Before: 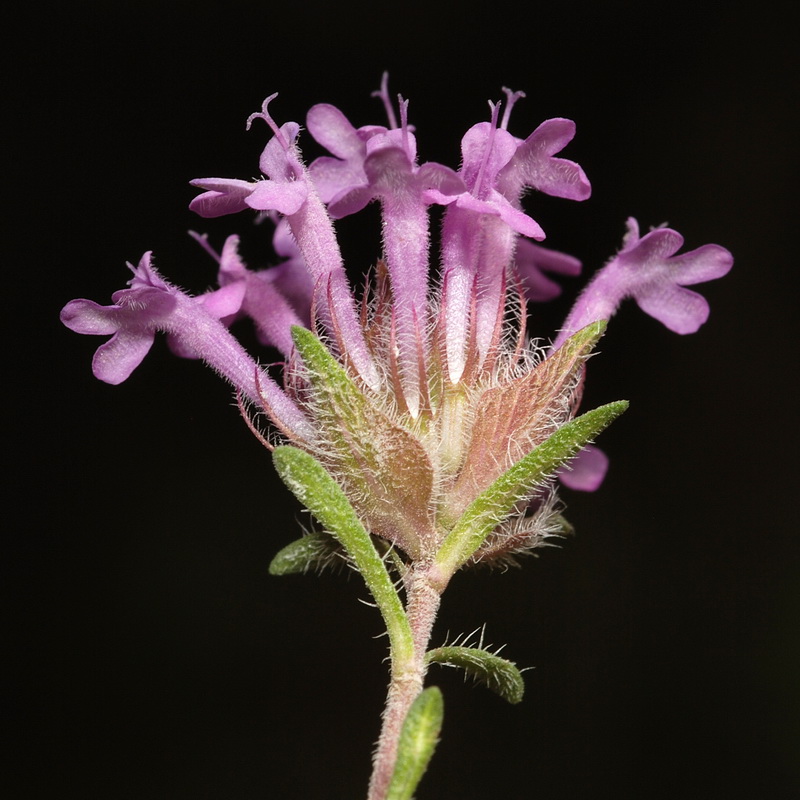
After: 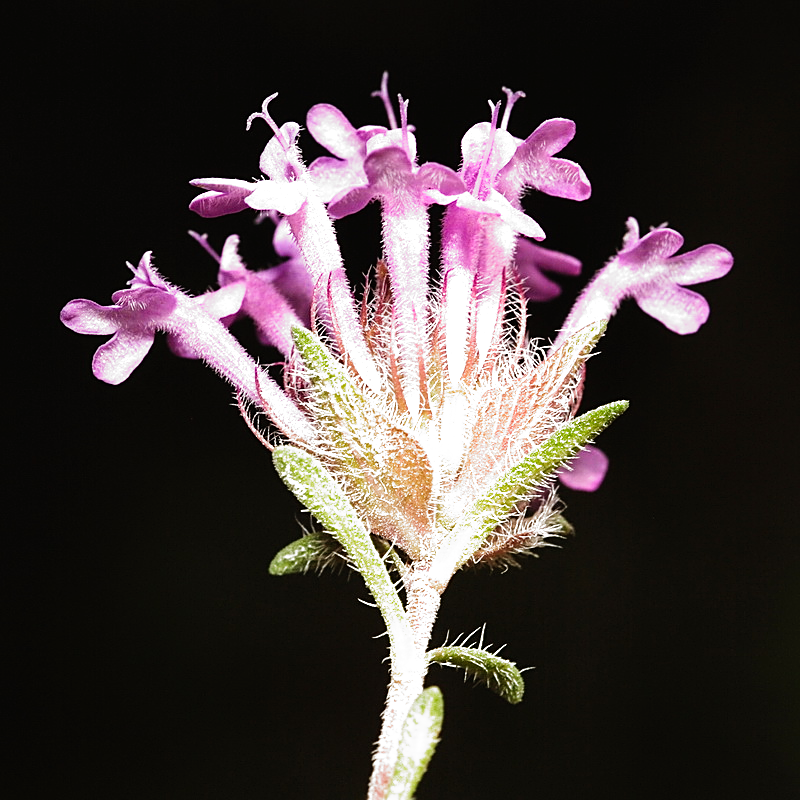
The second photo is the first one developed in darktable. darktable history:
sharpen: on, module defaults
exposure: black level correction -0.005, exposure 1.001 EV, compensate exposure bias true, compensate highlight preservation false
filmic rgb: black relative exposure -8.27 EV, white relative exposure 2.2 EV, target white luminance 99.924%, hardness 7.18, latitude 74.37%, contrast 1.317, highlights saturation mix -2.92%, shadows ↔ highlights balance 30.34%, add noise in highlights 0.002, preserve chrominance no, color science v3 (2019), use custom middle-gray values true, iterations of high-quality reconstruction 10, contrast in highlights soft
